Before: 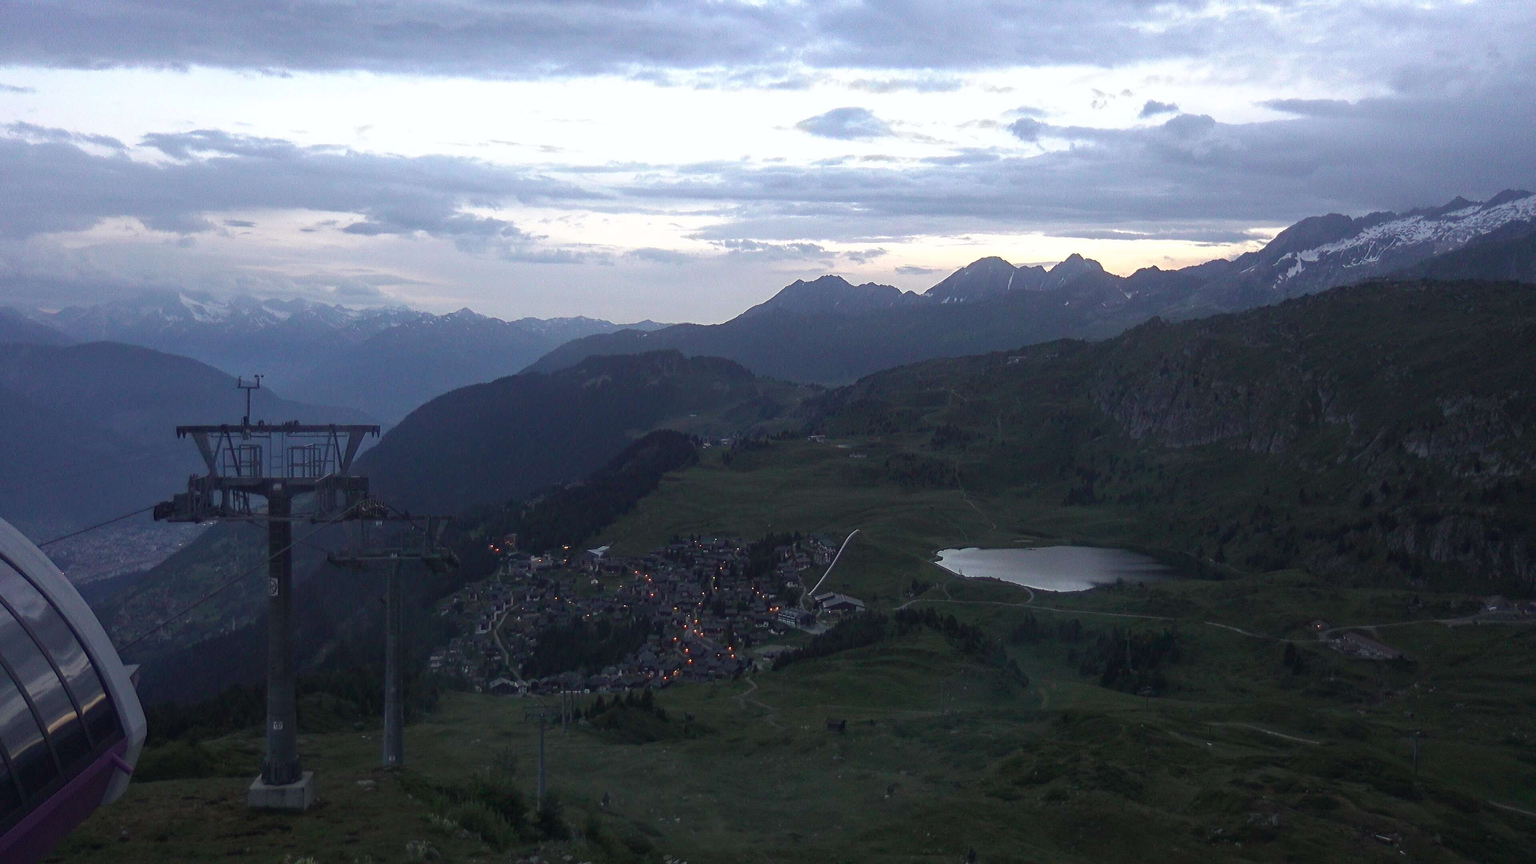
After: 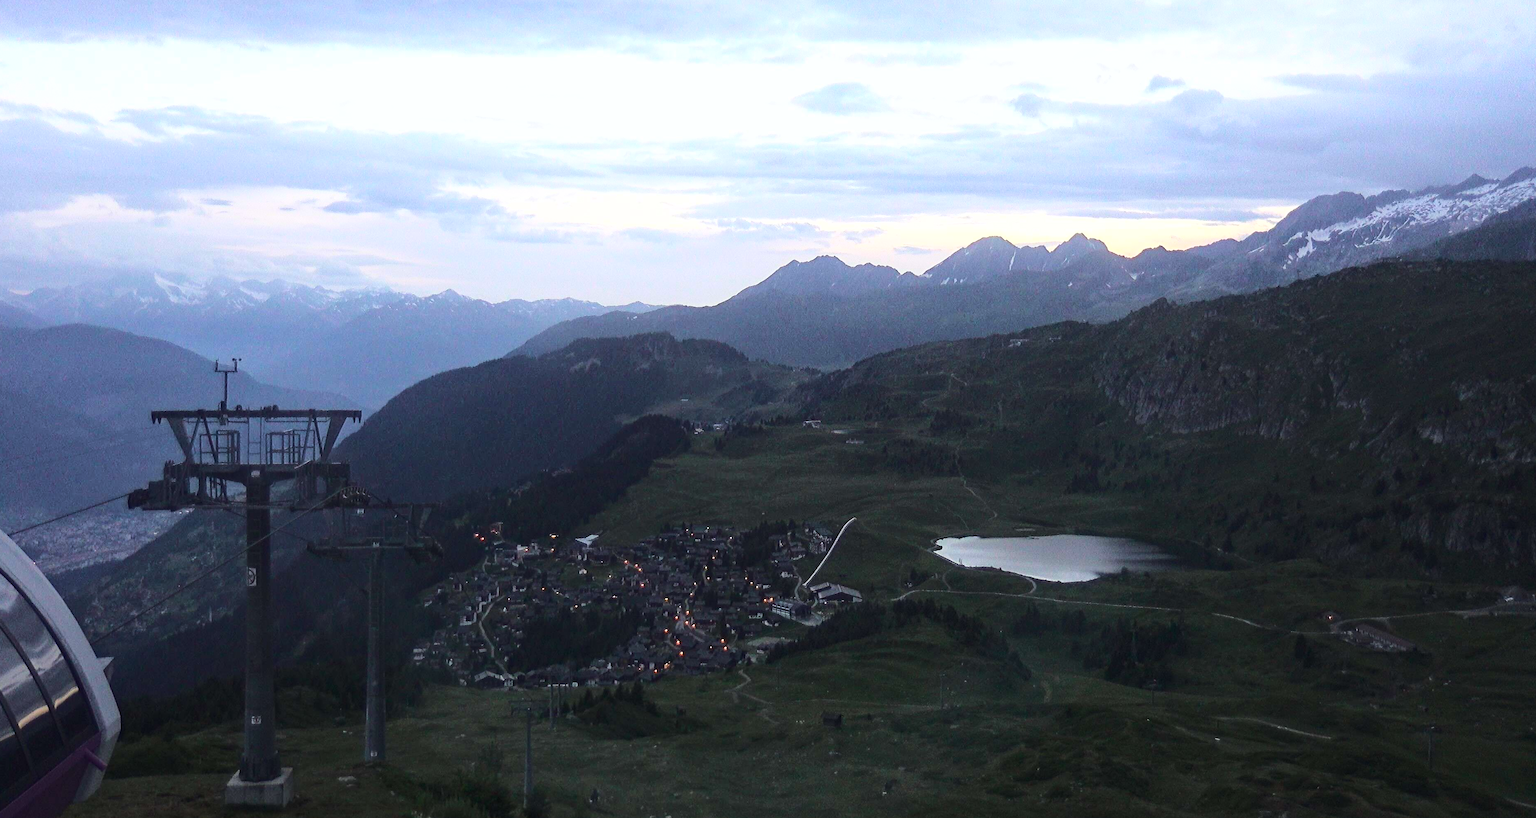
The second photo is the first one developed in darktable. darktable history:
base curve: curves: ch0 [(0, 0) (0.032, 0.037) (0.105, 0.228) (0.435, 0.76) (0.856, 0.983) (1, 1)]
crop: left 1.964%, top 3.251%, right 1.122%, bottom 4.933%
